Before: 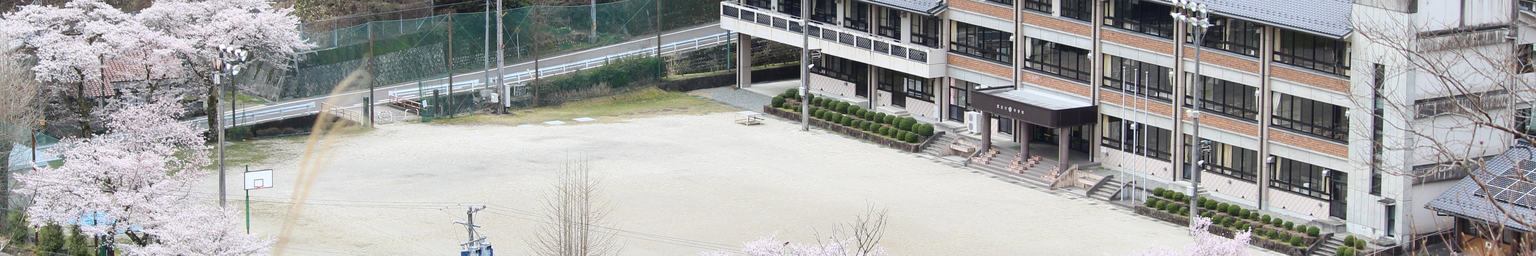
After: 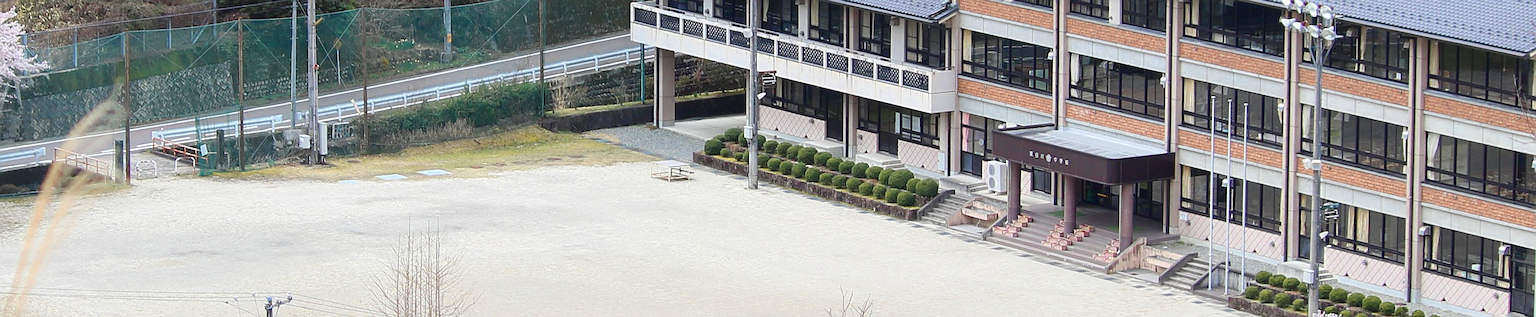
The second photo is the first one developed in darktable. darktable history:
color zones: curves: ch0 [(0, 0.473) (0.001, 0.473) (0.226, 0.548) (0.4, 0.589) (0.525, 0.54) (0.728, 0.403) (0.999, 0.473) (1, 0.473)]; ch1 [(0, 0.619) (0.001, 0.619) (0.234, 0.388) (0.4, 0.372) (0.528, 0.422) (0.732, 0.53) (0.999, 0.619) (1, 0.619)]; ch2 [(0, 0.547) (0.001, 0.547) (0.226, 0.45) (0.4, 0.525) (0.525, 0.585) (0.8, 0.511) (0.999, 0.547) (1, 0.547)]
crop: left 18.479%, right 12.2%, bottom 13.971%
sharpen: on, module defaults
color balance rgb: linear chroma grading › global chroma 10%, perceptual saturation grading › global saturation 30%, global vibrance 10%
